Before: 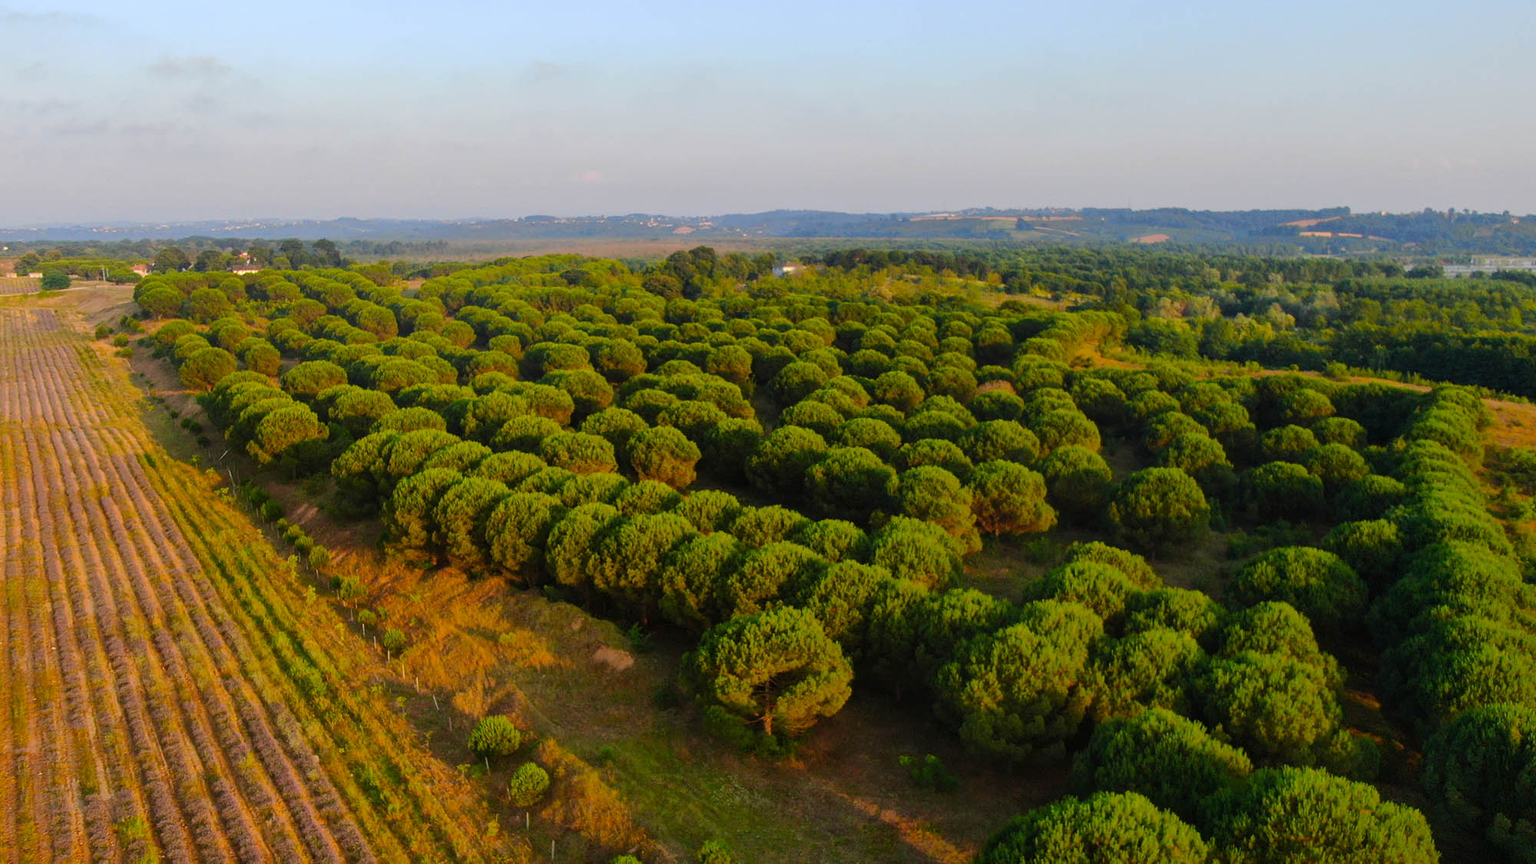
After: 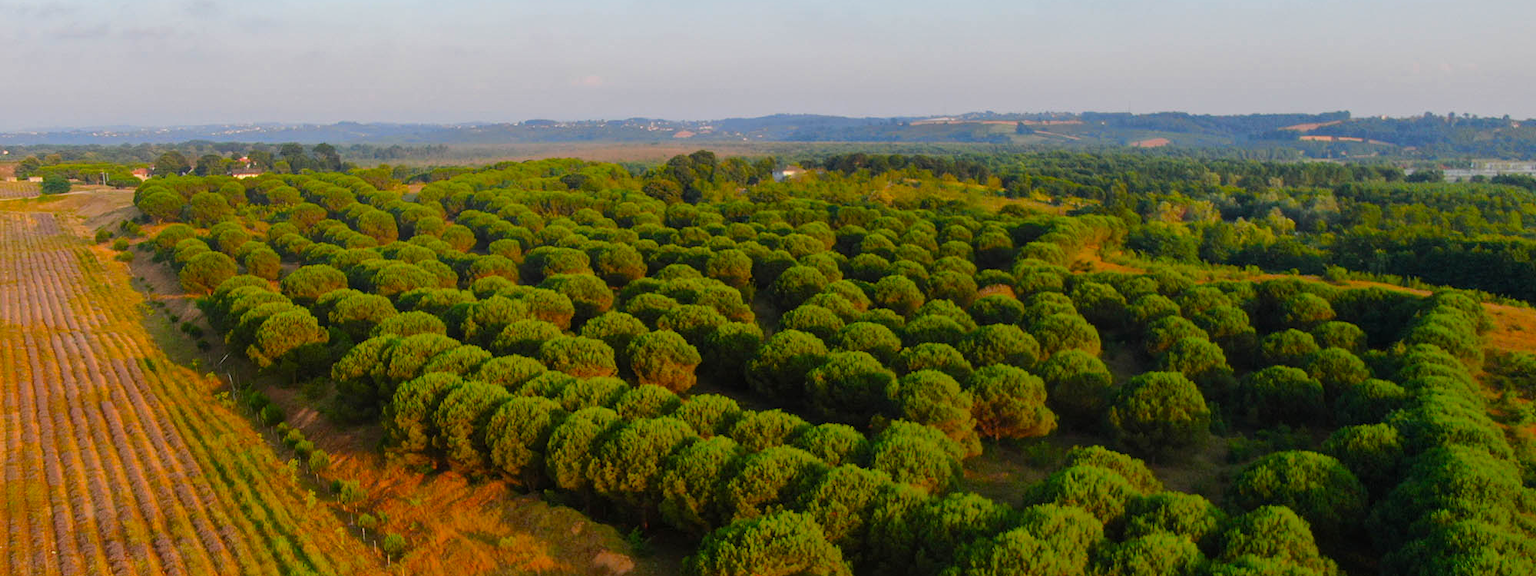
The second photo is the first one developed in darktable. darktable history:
crop: top 11.166%, bottom 22.168%
white balance: emerald 1
vibrance: vibrance 100%
